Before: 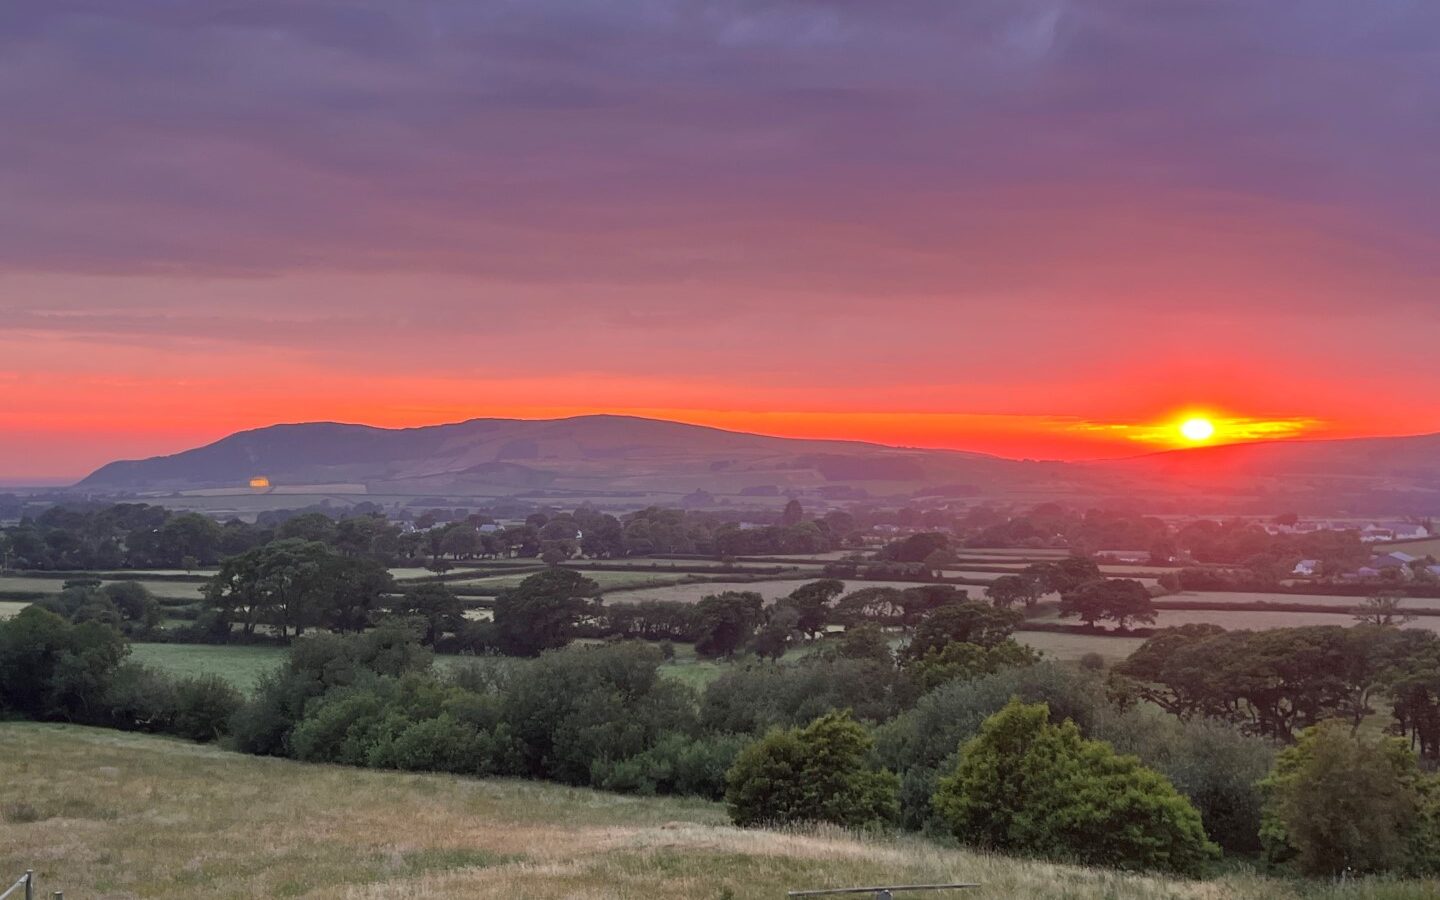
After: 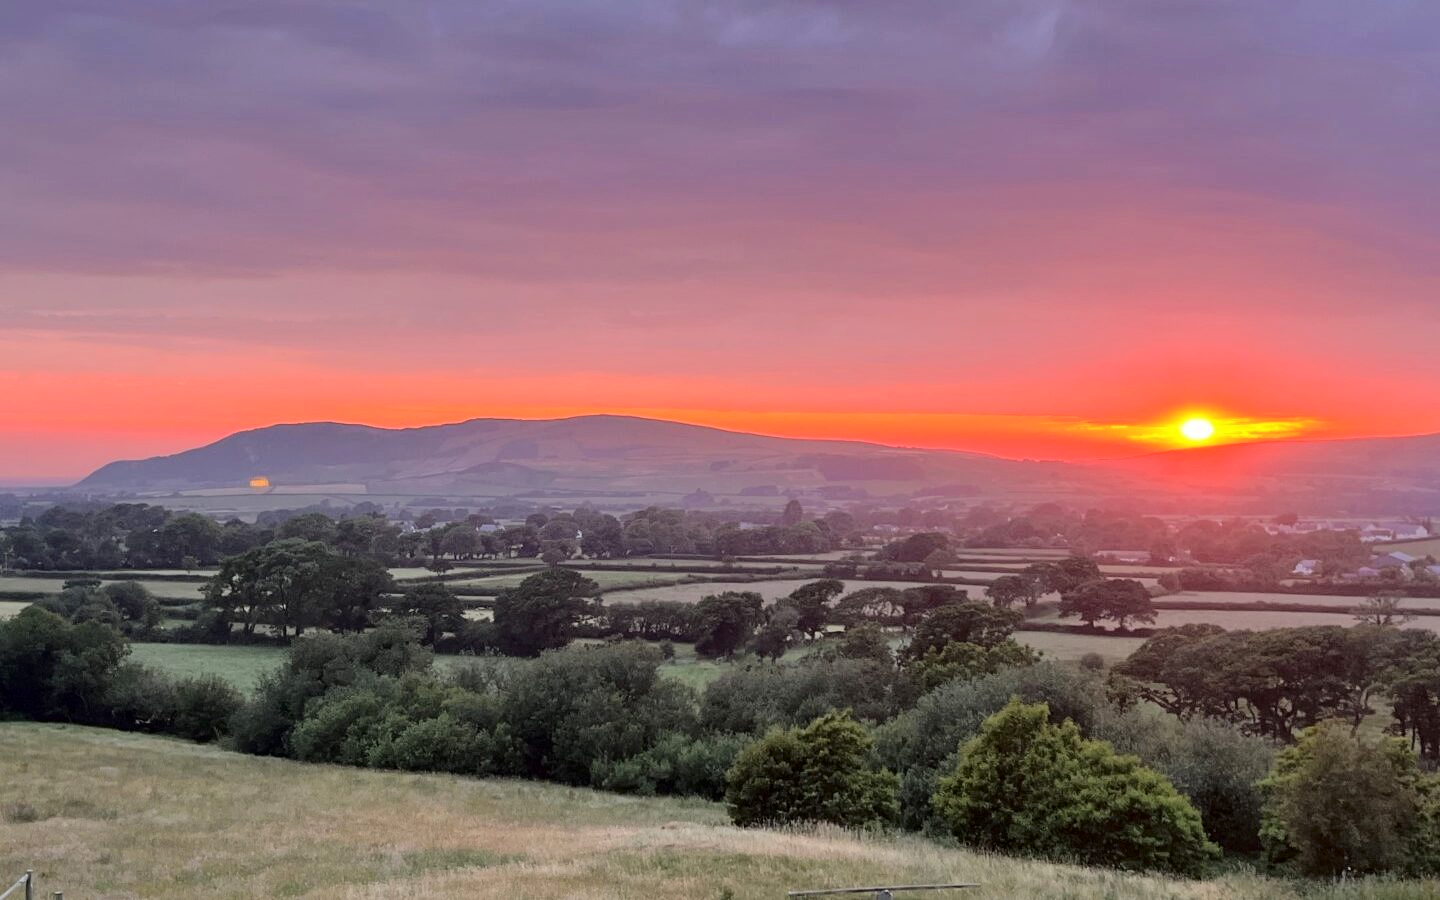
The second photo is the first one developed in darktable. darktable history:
tone curve: curves: ch0 [(0, 0) (0.004, 0) (0.133, 0.076) (0.325, 0.362) (0.879, 0.885) (1, 1)], color space Lab, independent channels, preserve colors basic power
